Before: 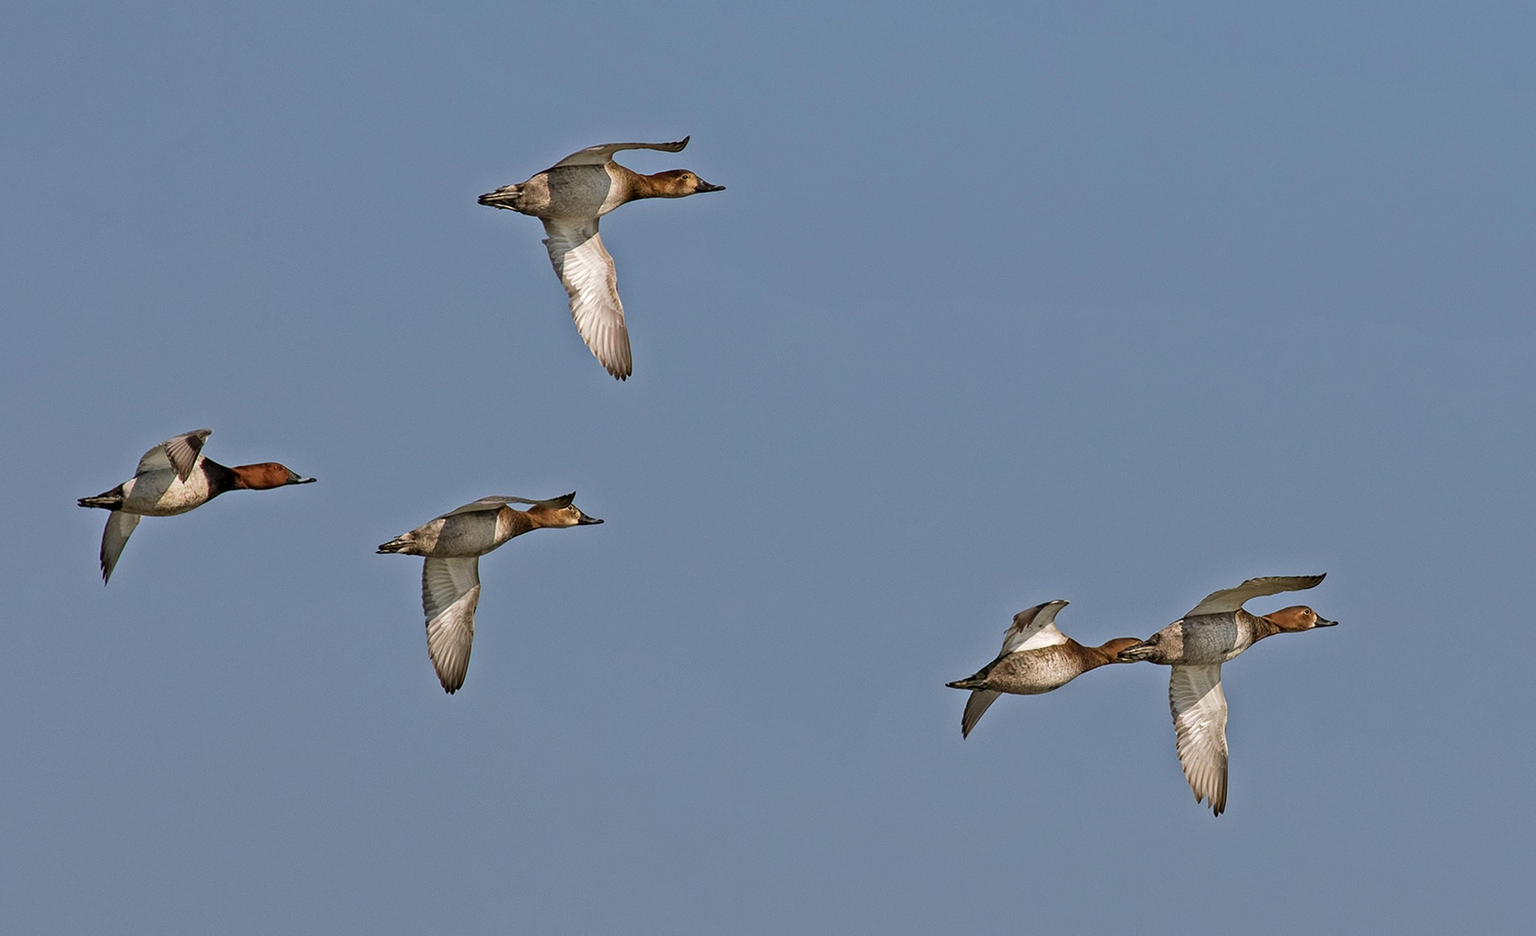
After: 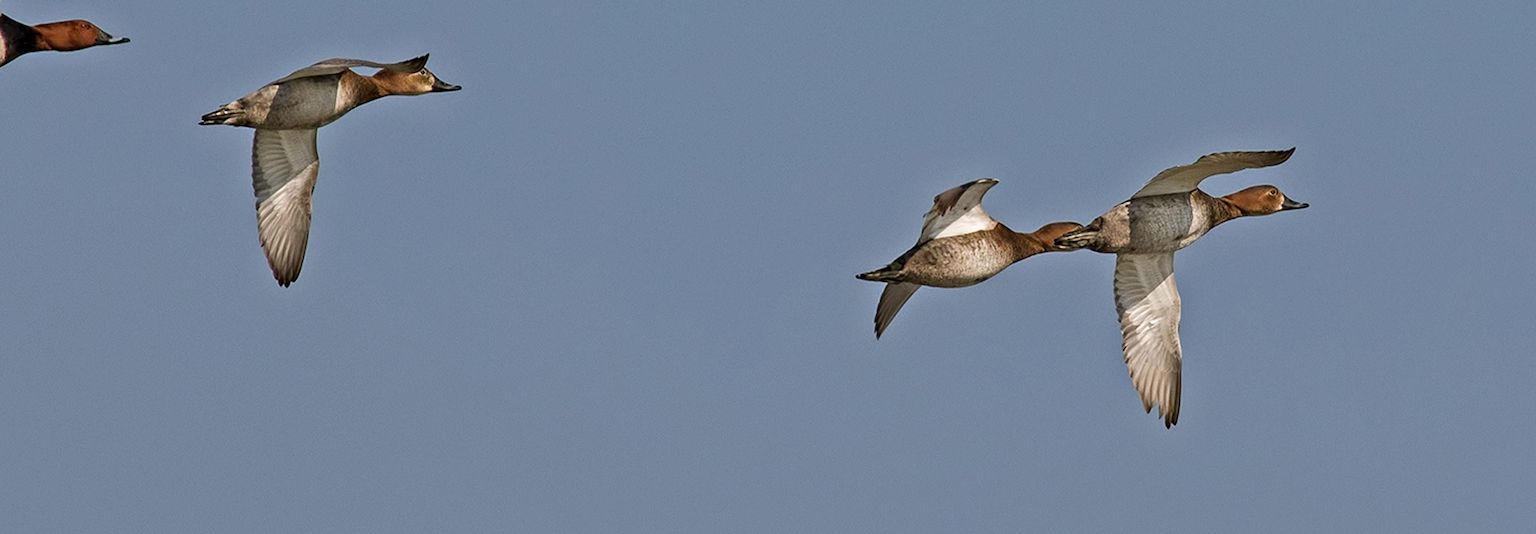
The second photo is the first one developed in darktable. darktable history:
crop and rotate: left 13.308%, top 47.614%, bottom 2.842%
